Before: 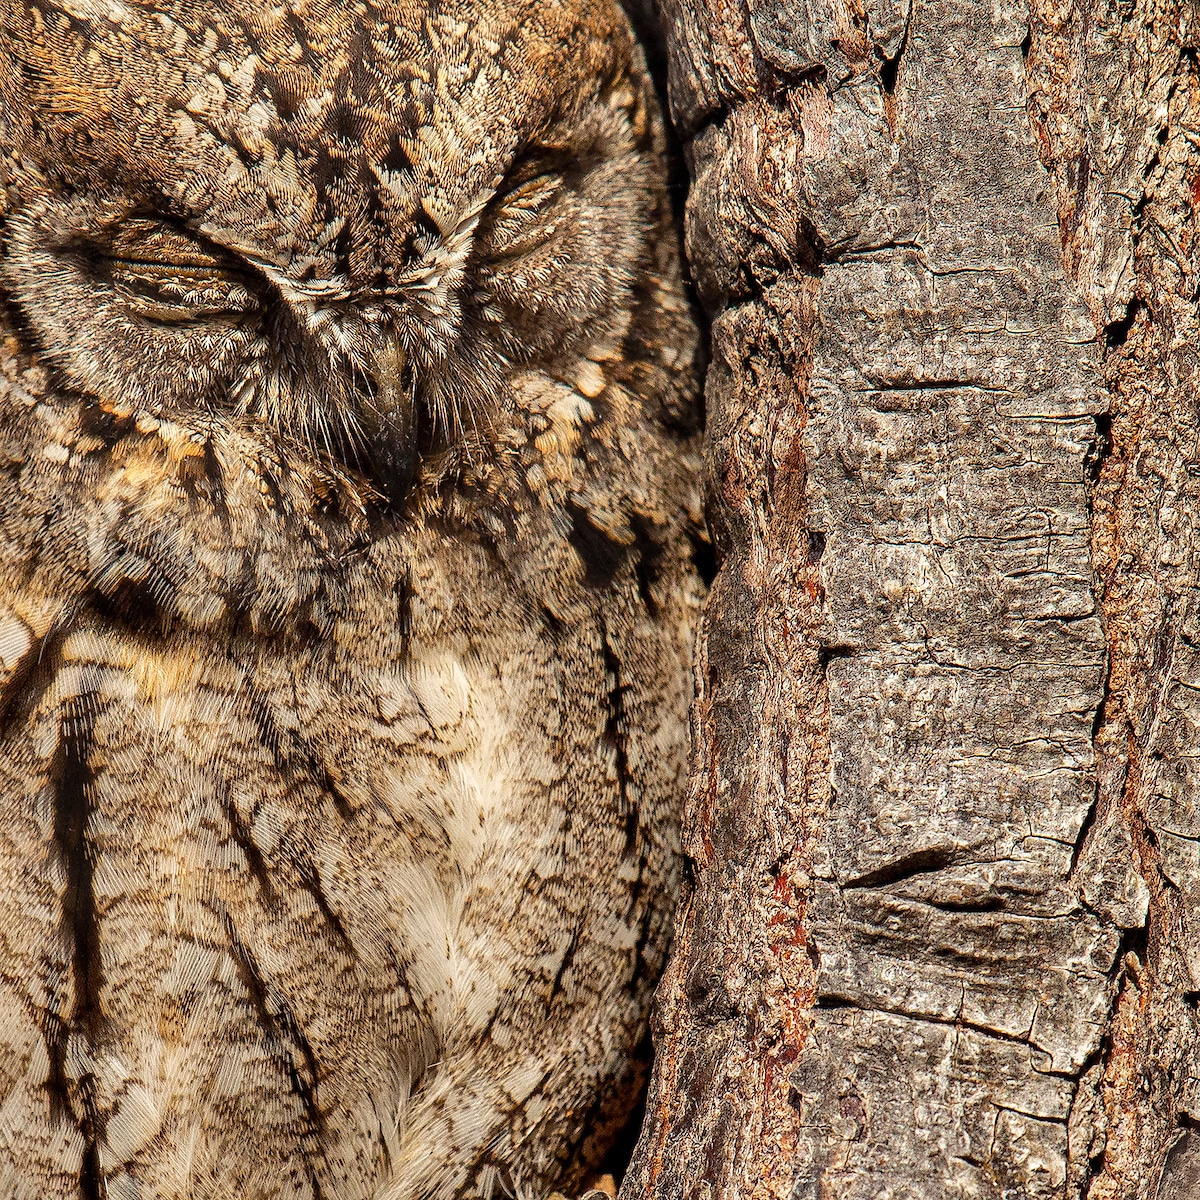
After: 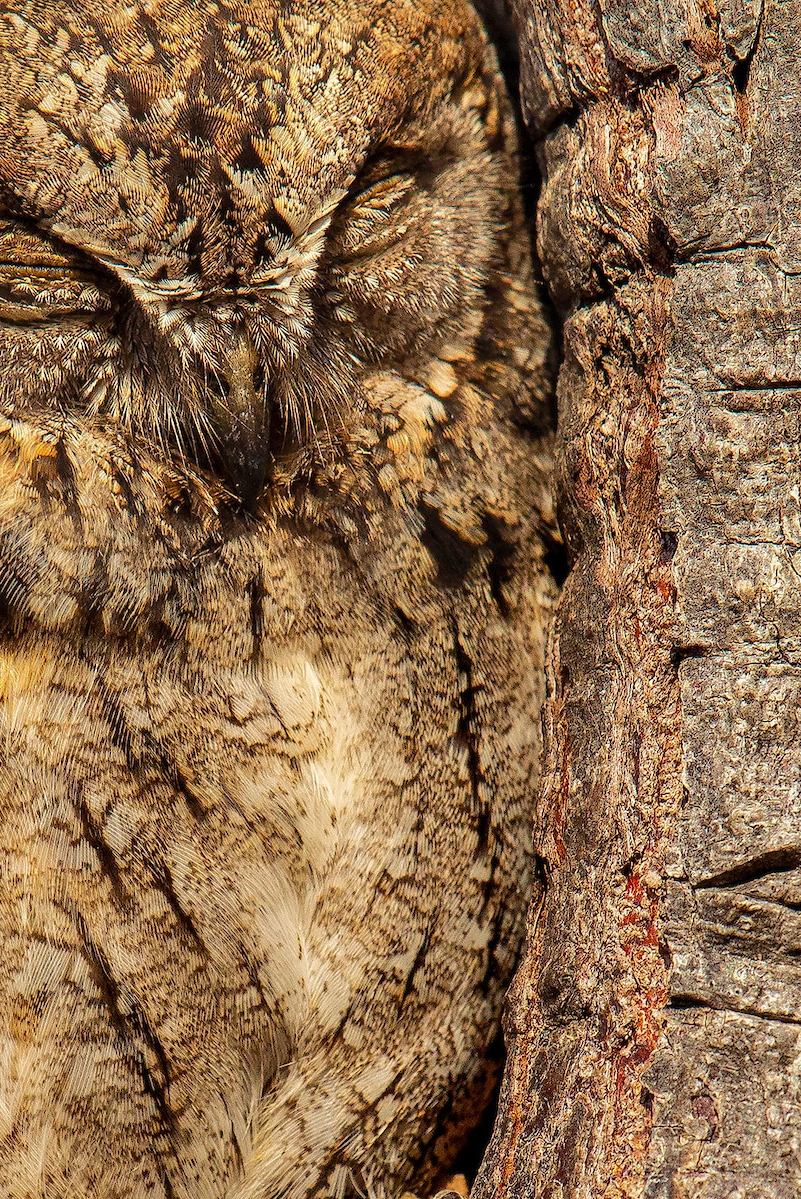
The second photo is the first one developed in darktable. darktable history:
velvia: on, module defaults
shadows and highlights: shadows 30.24
crop and rotate: left 12.416%, right 20.791%
contrast brightness saturation: contrast 0.038, saturation 0.152
